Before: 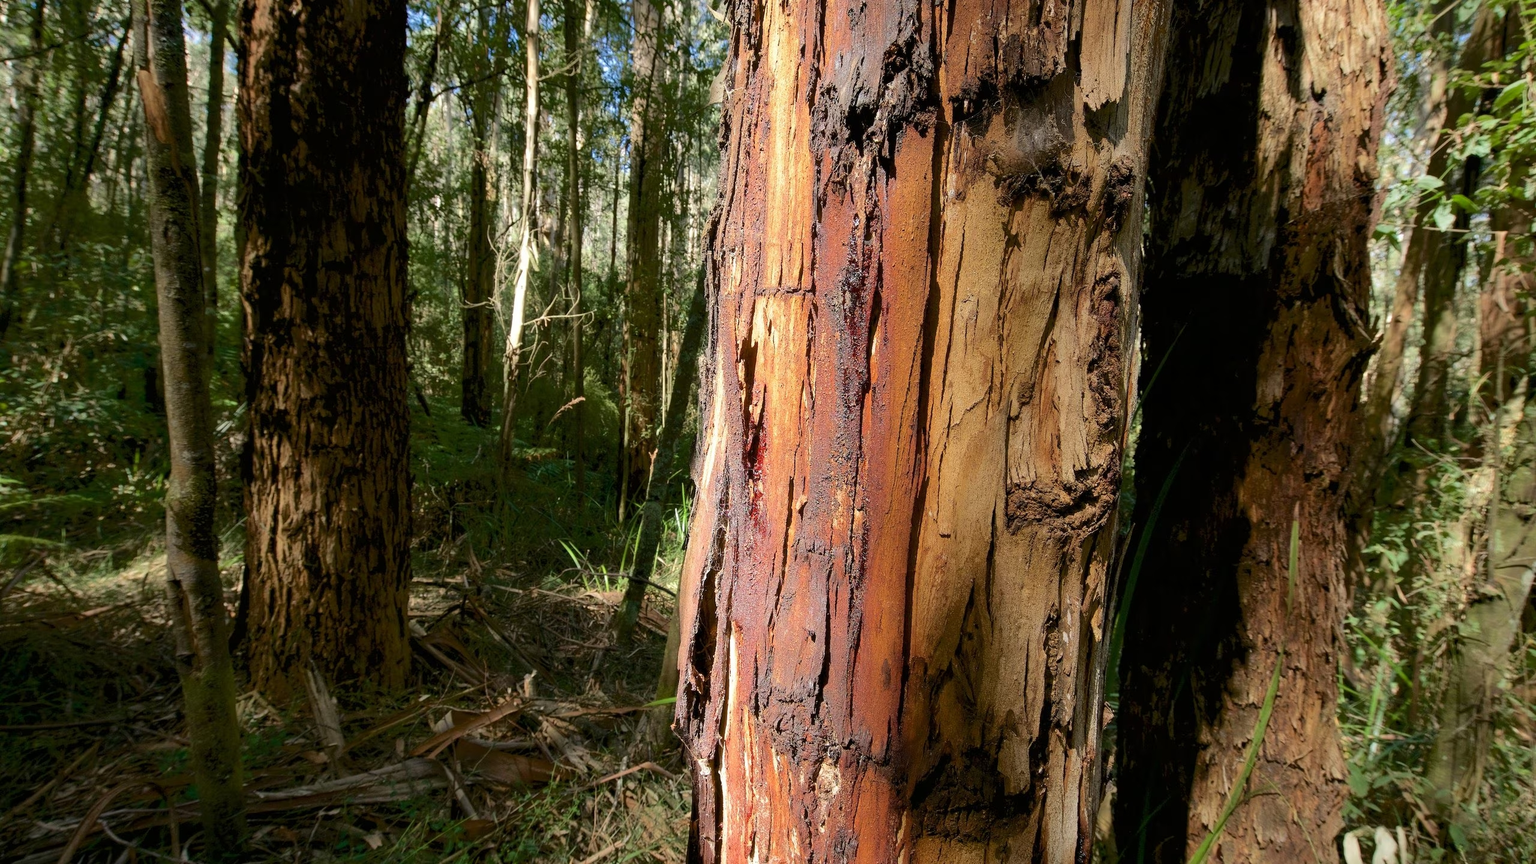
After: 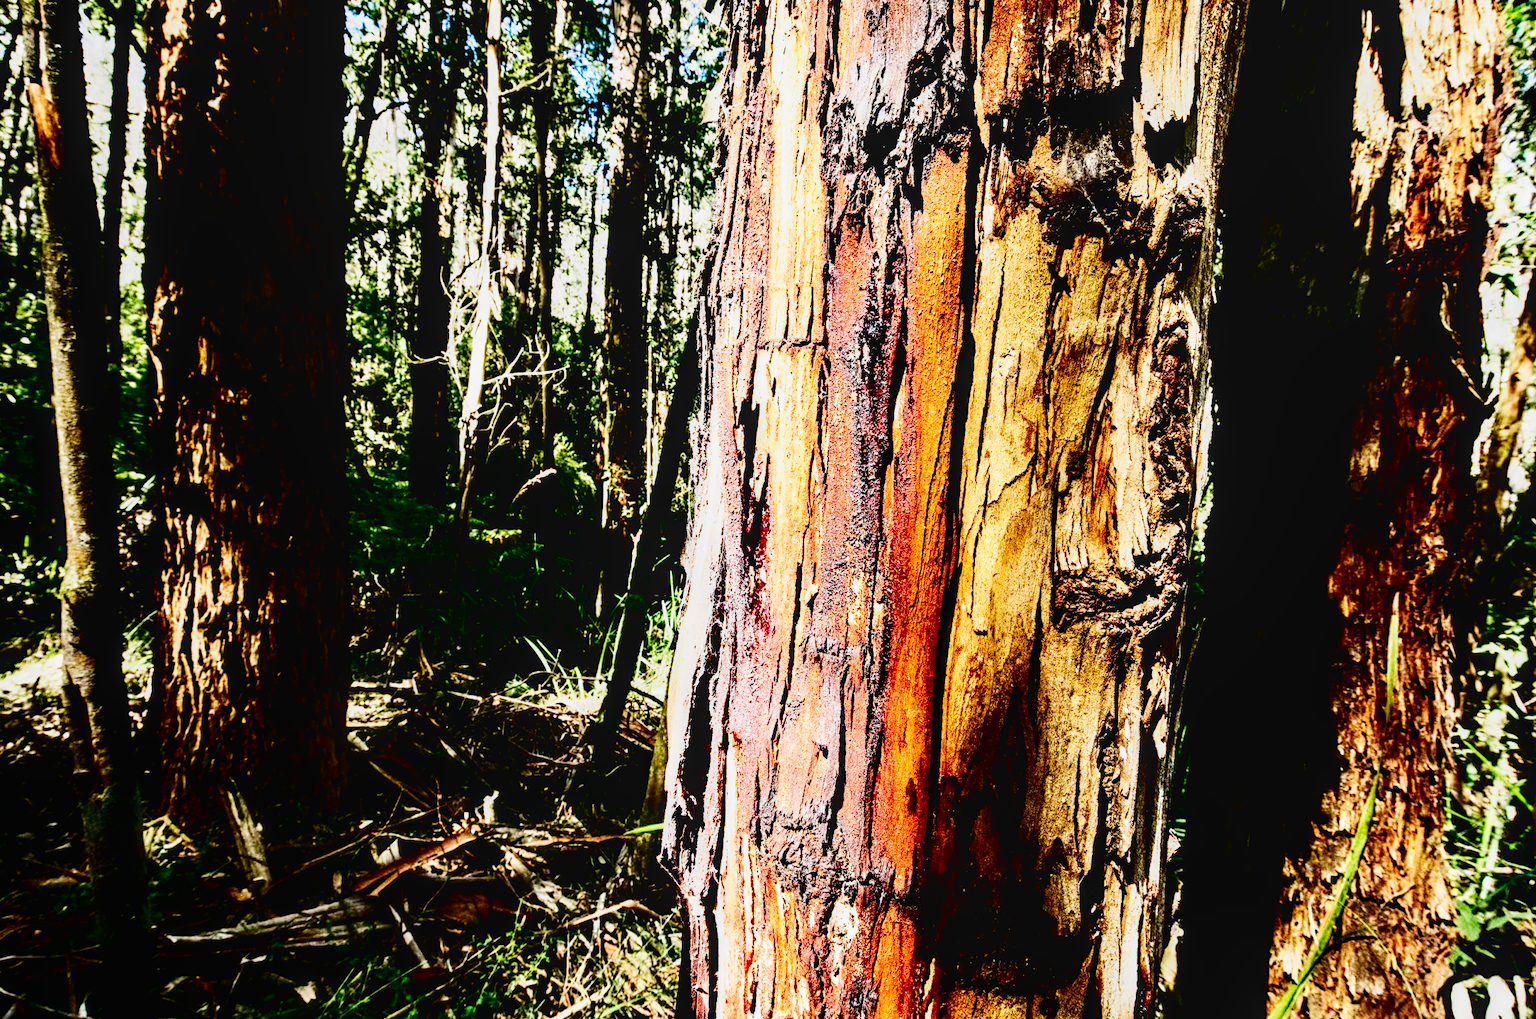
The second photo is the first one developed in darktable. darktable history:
levels: mode automatic
crop: left 7.487%, right 7.815%
contrast equalizer: y [[0.48, 0.654, 0.731, 0.706, 0.772, 0.382], [0.55 ×6], [0 ×6], [0 ×6], [0 ×6]]
local contrast: on, module defaults
base curve: curves: ch0 [(0, 0) (0.007, 0.004) (0.027, 0.03) (0.046, 0.07) (0.207, 0.54) (0.442, 0.872) (0.673, 0.972) (1, 1)], preserve colors none
exposure: black level correction 0.011, exposure -0.484 EV, compensate highlight preservation false
contrast brightness saturation: contrast 0.22, brightness -0.18, saturation 0.232
